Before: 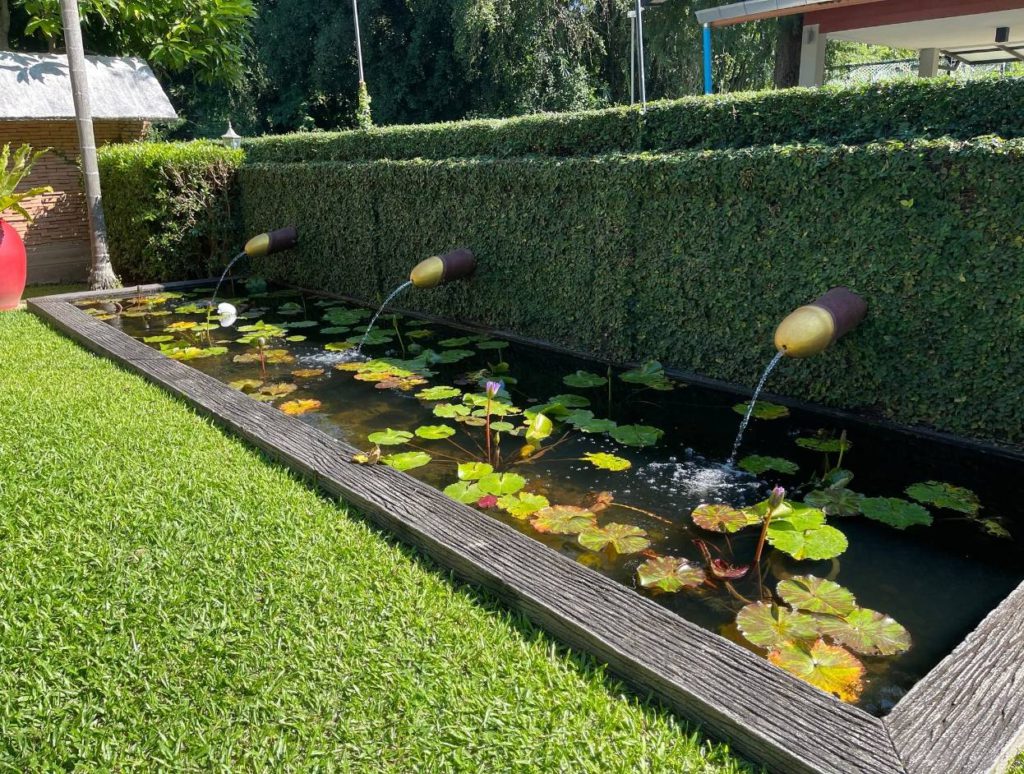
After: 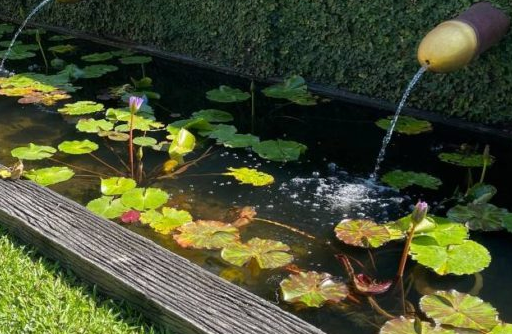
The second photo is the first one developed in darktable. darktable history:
crop: left 34.921%, top 36.878%, right 15.044%, bottom 19.96%
